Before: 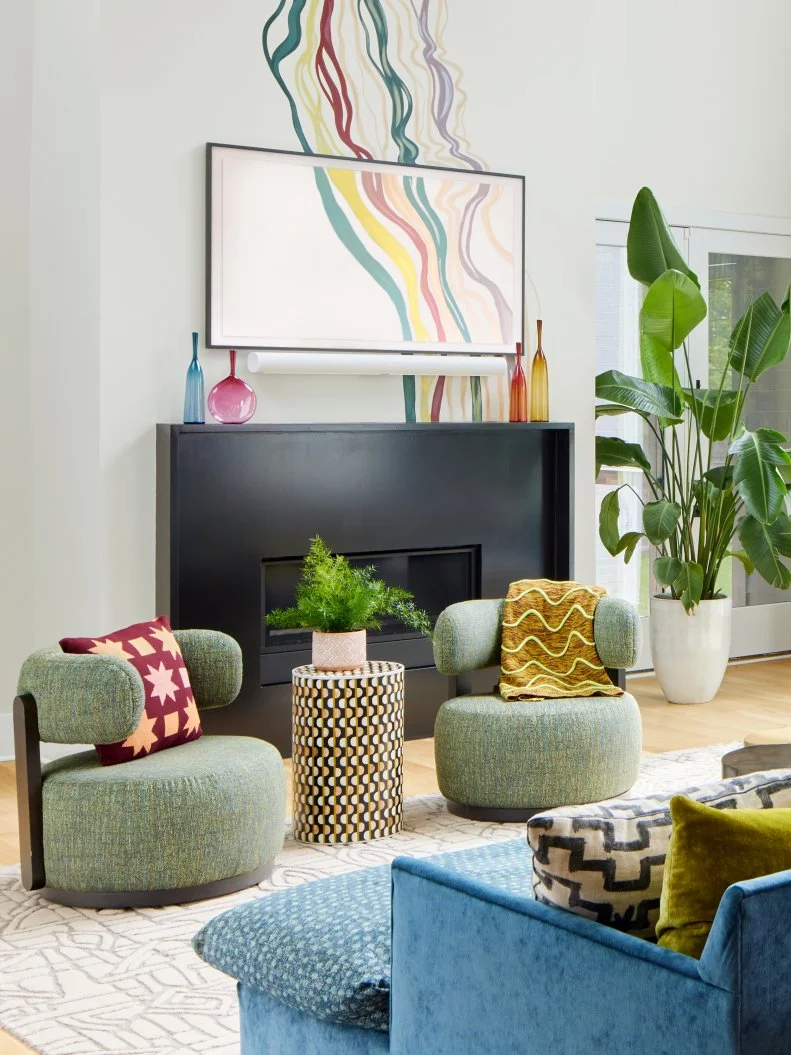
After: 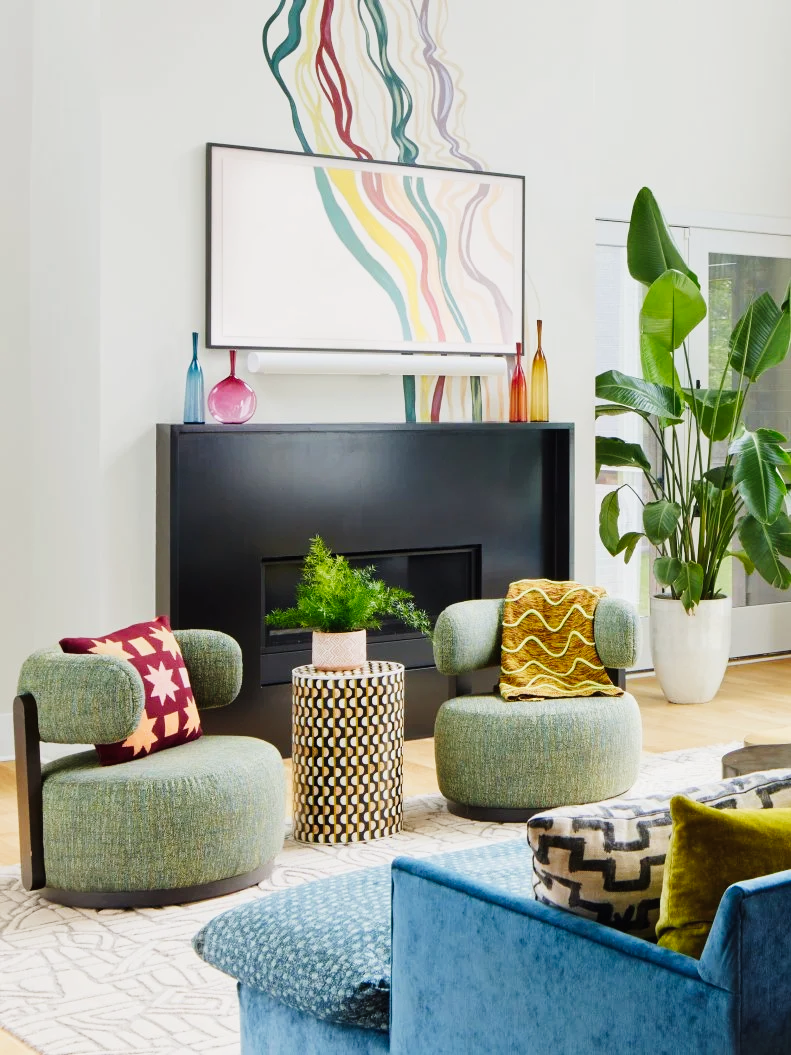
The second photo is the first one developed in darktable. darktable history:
tone curve: curves: ch0 [(0, 0.011) (0.139, 0.106) (0.295, 0.271) (0.499, 0.523) (0.739, 0.782) (0.857, 0.879) (1, 0.967)]; ch1 [(0, 0) (0.272, 0.249) (0.39, 0.379) (0.469, 0.456) (0.495, 0.497) (0.524, 0.53) (0.588, 0.62) (0.725, 0.779) (1, 1)]; ch2 [(0, 0) (0.125, 0.089) (0.35, 0.317) (0.437, 0.42) (0.502, 0.499) (0.533, 0.553) (0.599, 0.638) (1, 1)], preserve colors none
